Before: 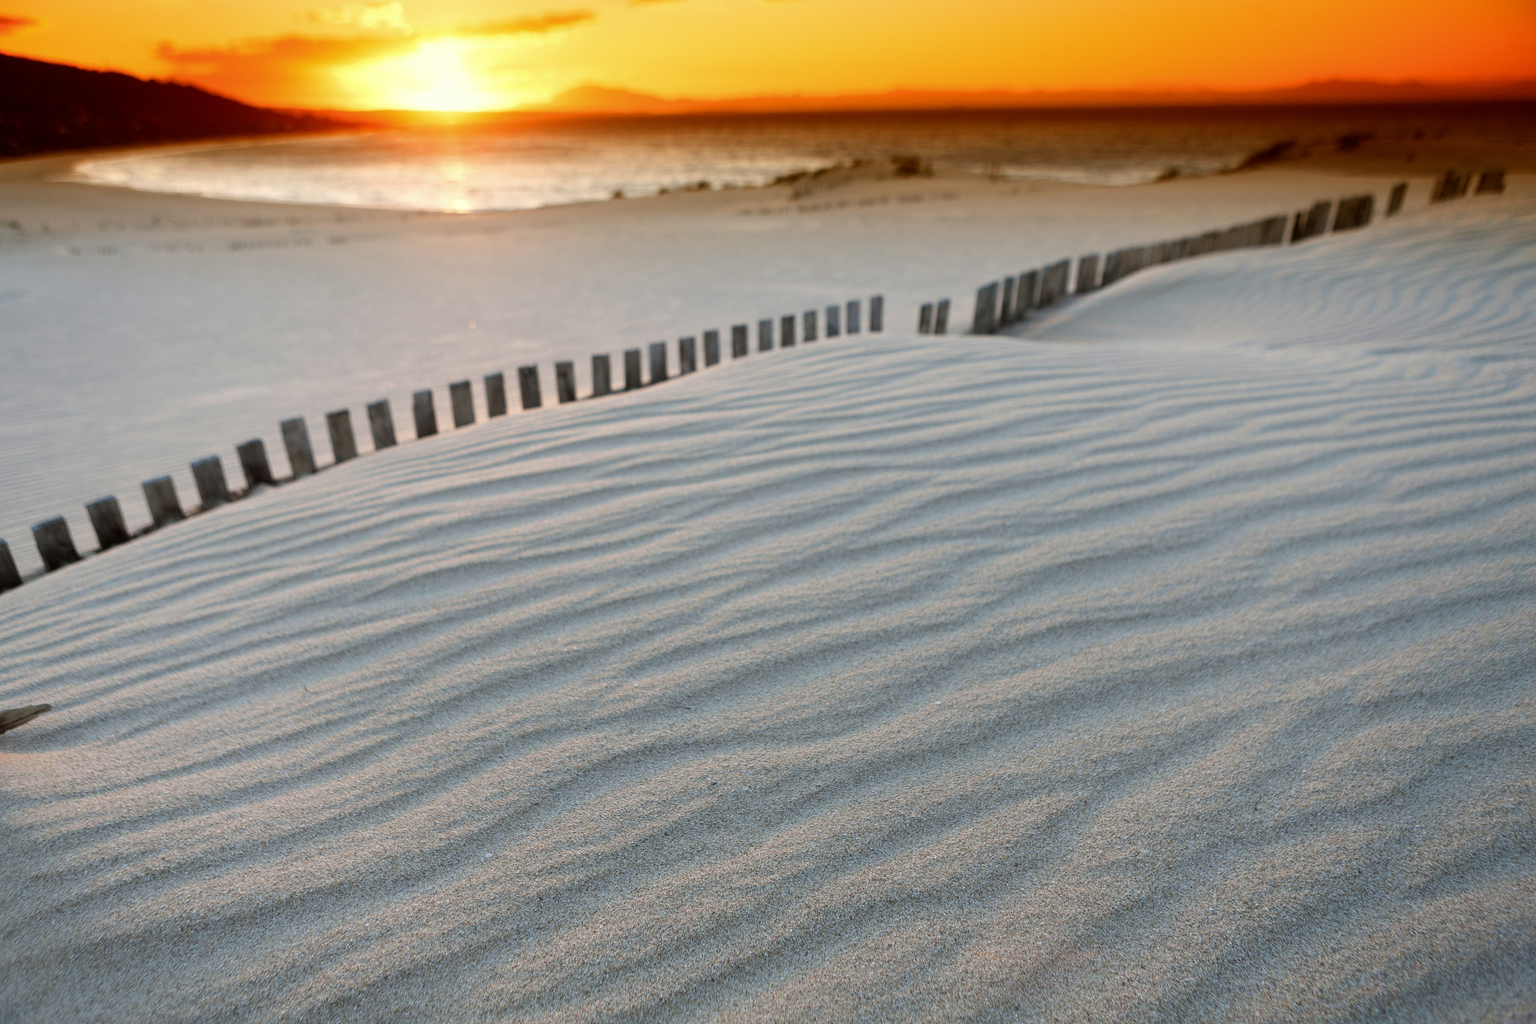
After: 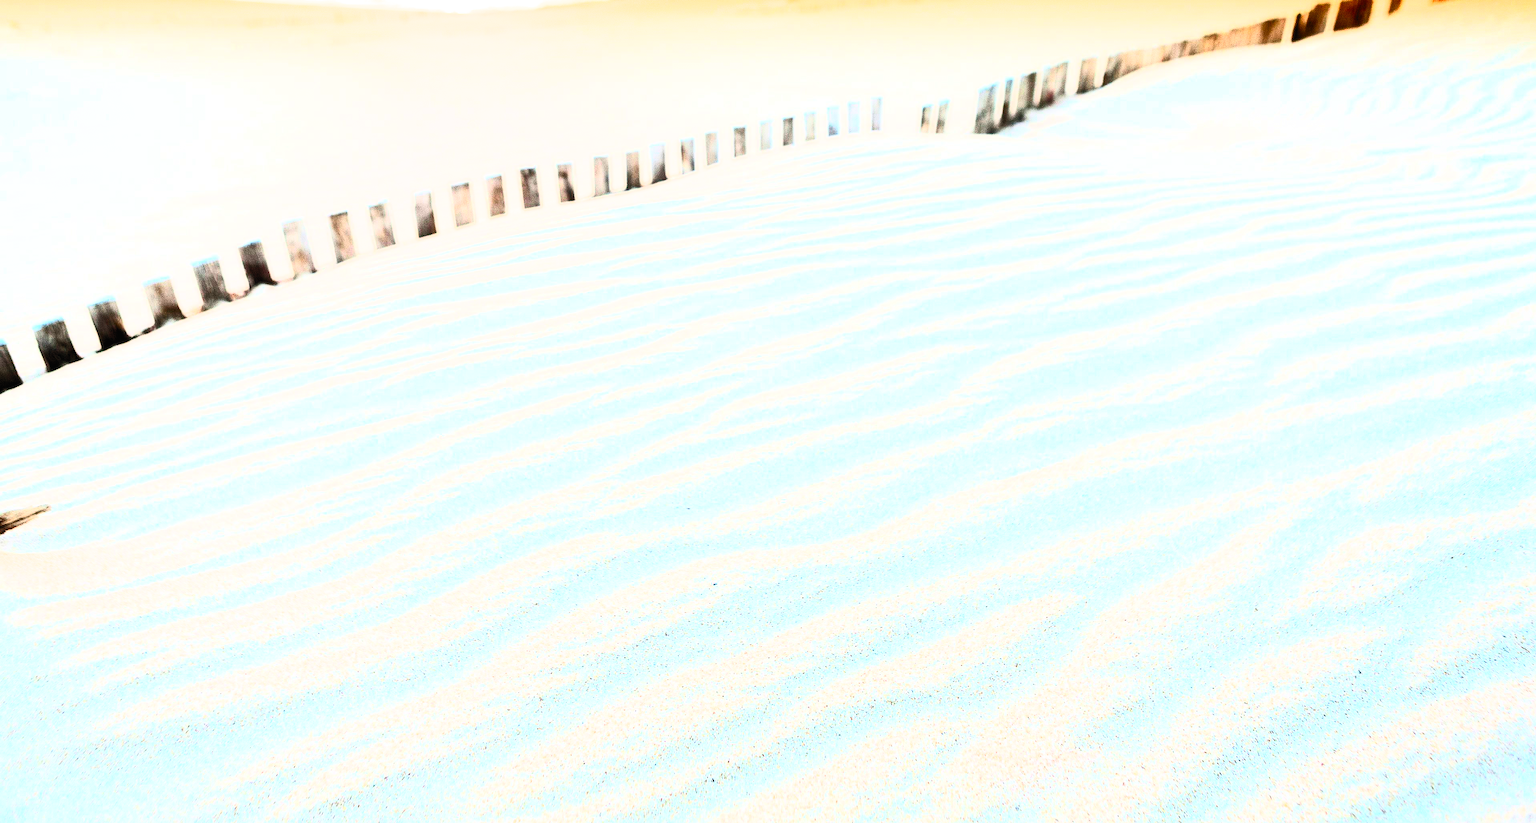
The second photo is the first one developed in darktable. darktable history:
crop and rotate: top 19.544%
exposure: exposure 1.99 EV, compensate highlight preservation false
filmic rgb: black relative exposure -5.08 EV, white relative exposure 3.95 EV, hardness 2.89, contrast 1.194, iterations of high-quality reconstruction 0
contrast brightness saturation: contrast 0.848, brightness 0.589, saturation 0.578
